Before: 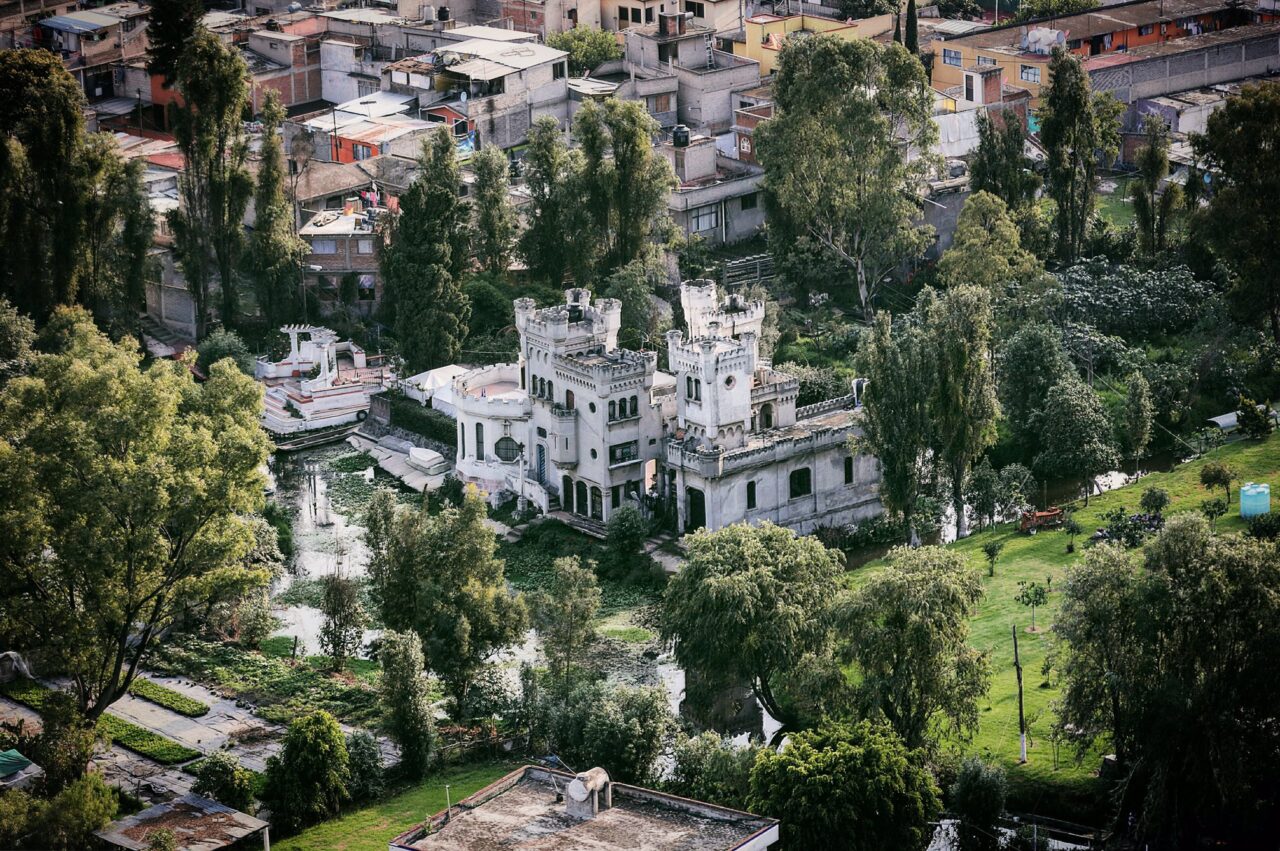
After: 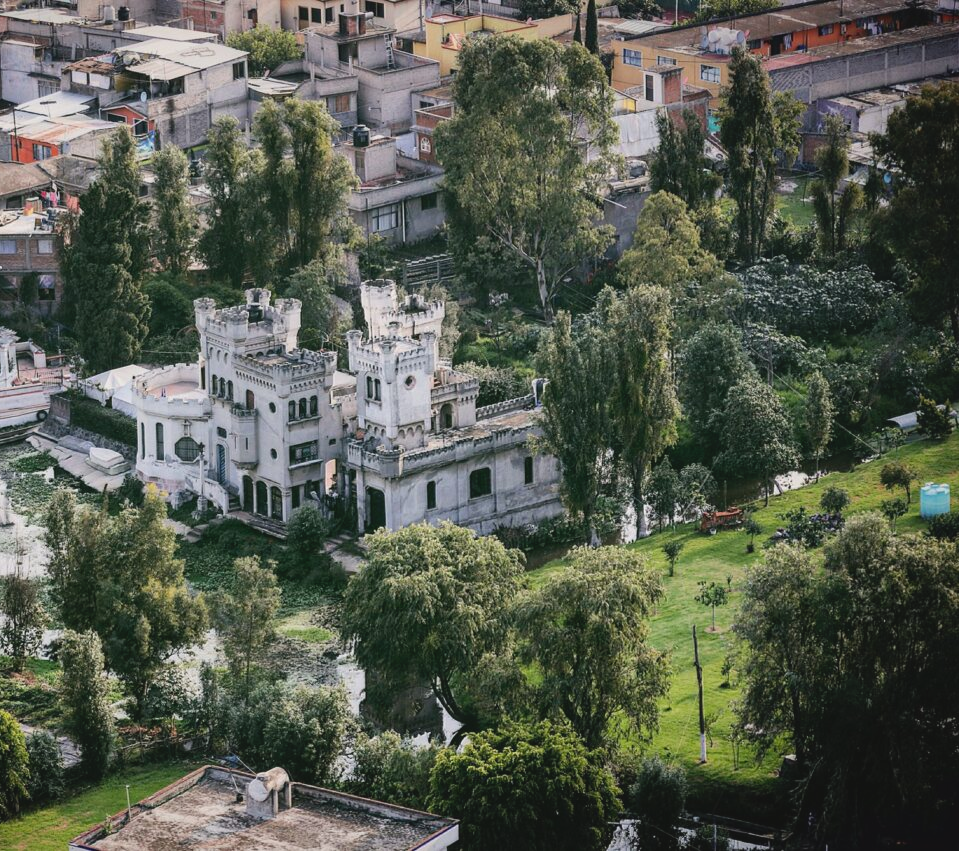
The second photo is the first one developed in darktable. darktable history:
exposure: compensate highlight preservation false
crop and rotate: left 25.064%
contrast brightness saturation: contrast -0.106
